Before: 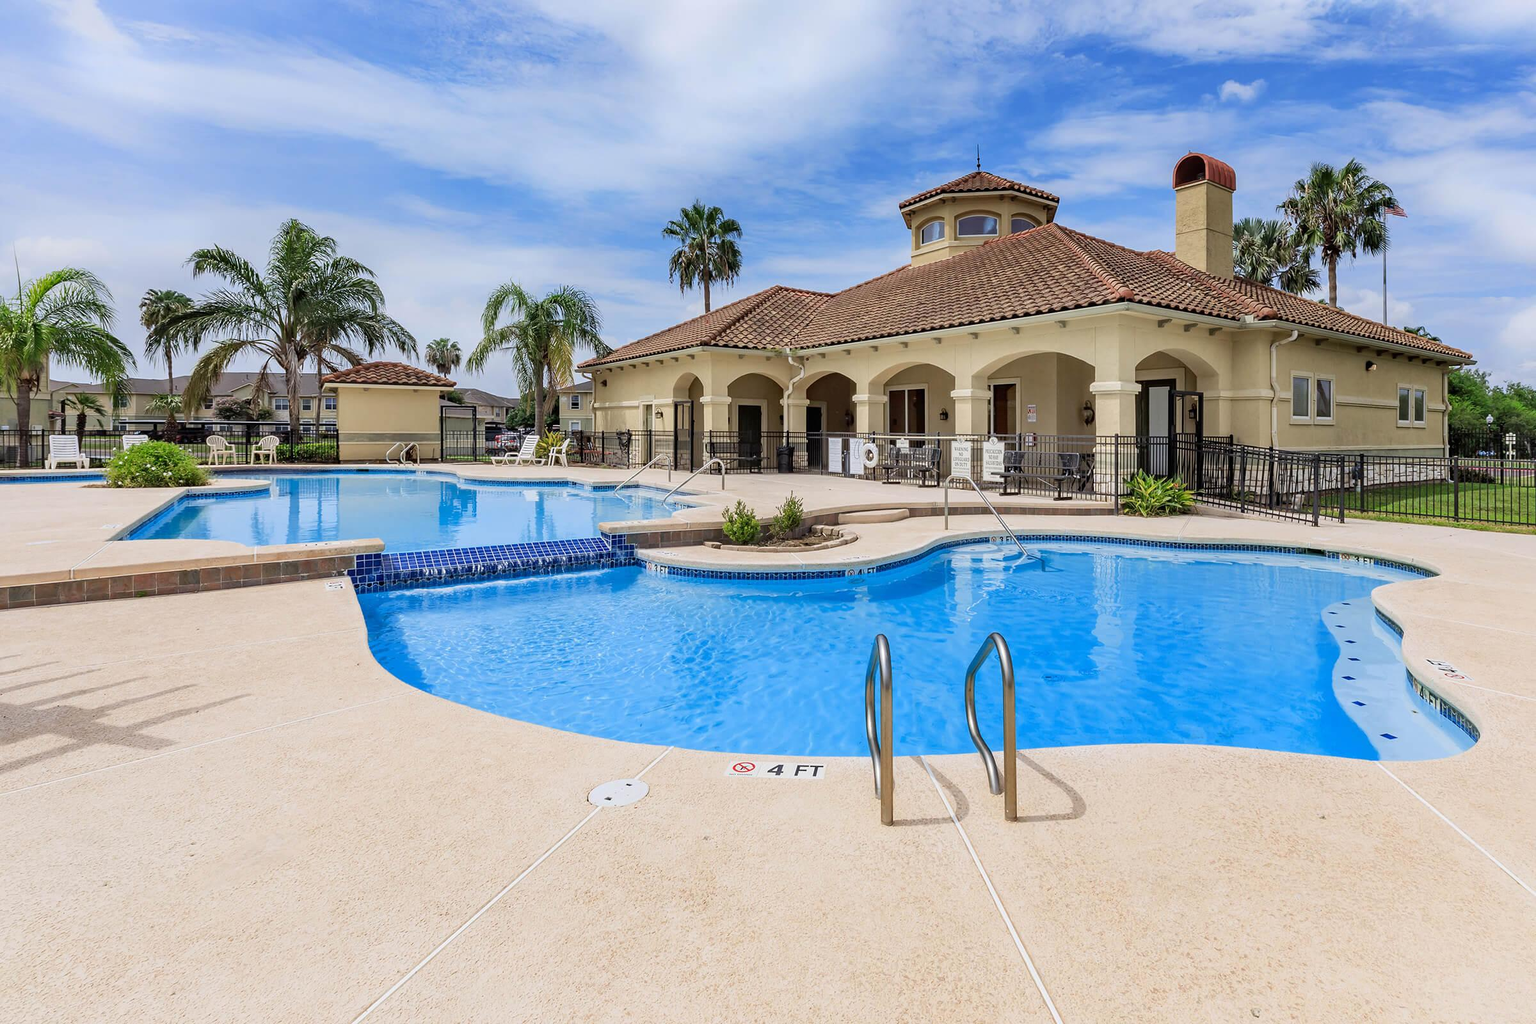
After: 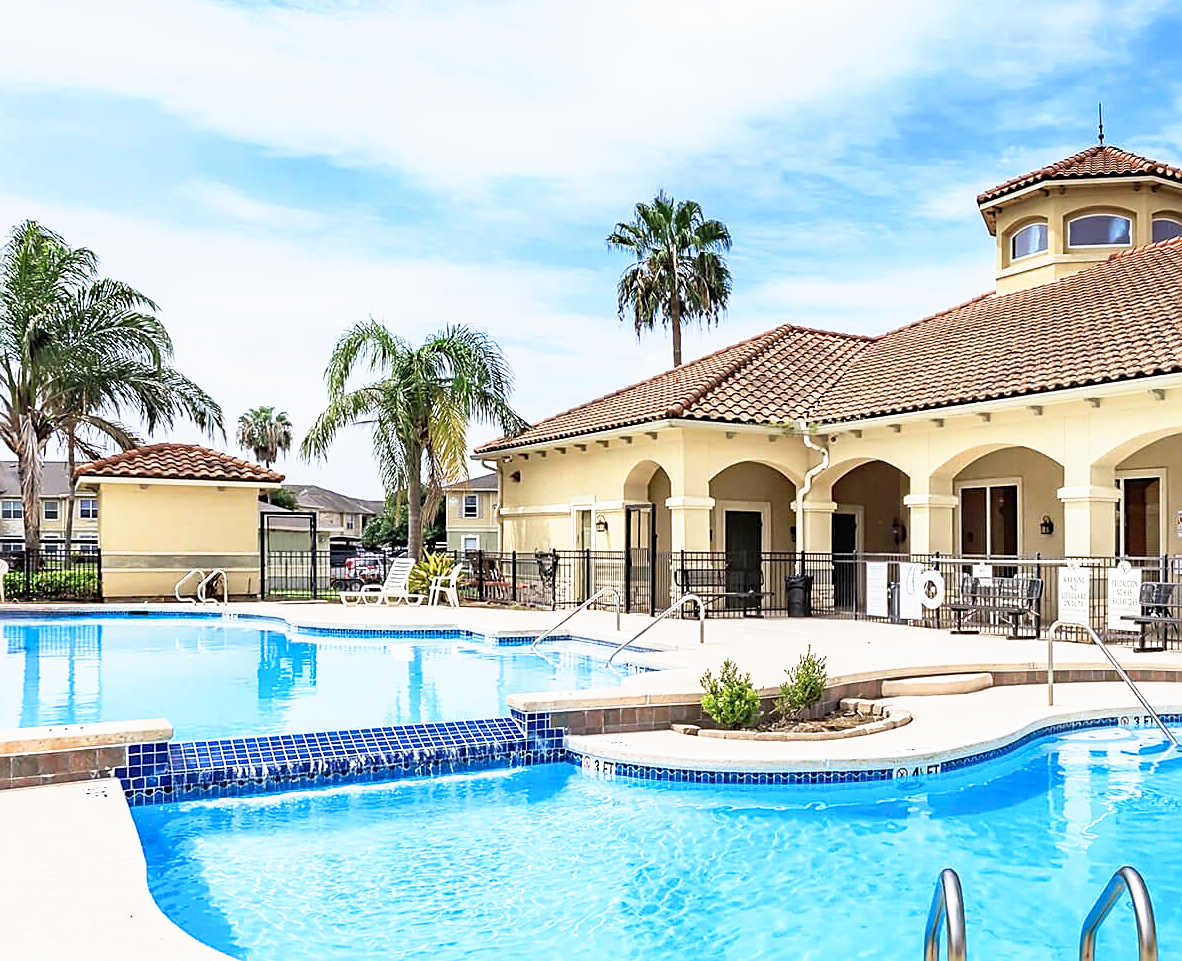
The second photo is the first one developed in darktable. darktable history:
sharpen: on, module defaults
crop: left 17.835%, top 7.675%, right 32.881%, bottom 32.213%
base curve: curves: ch0 [(0, 0) (0.495, 0.917) (1, 1)], preserve colors none
